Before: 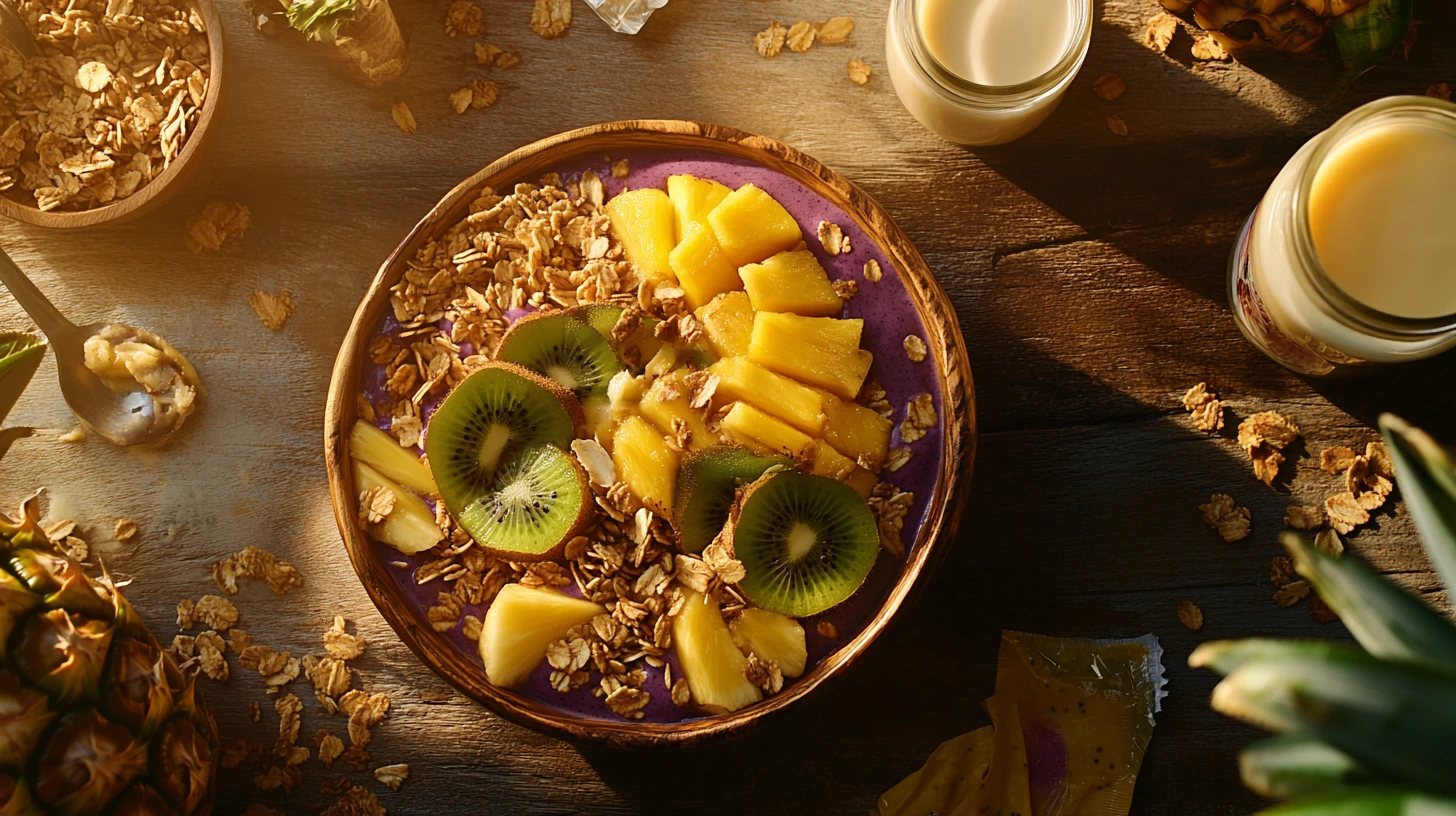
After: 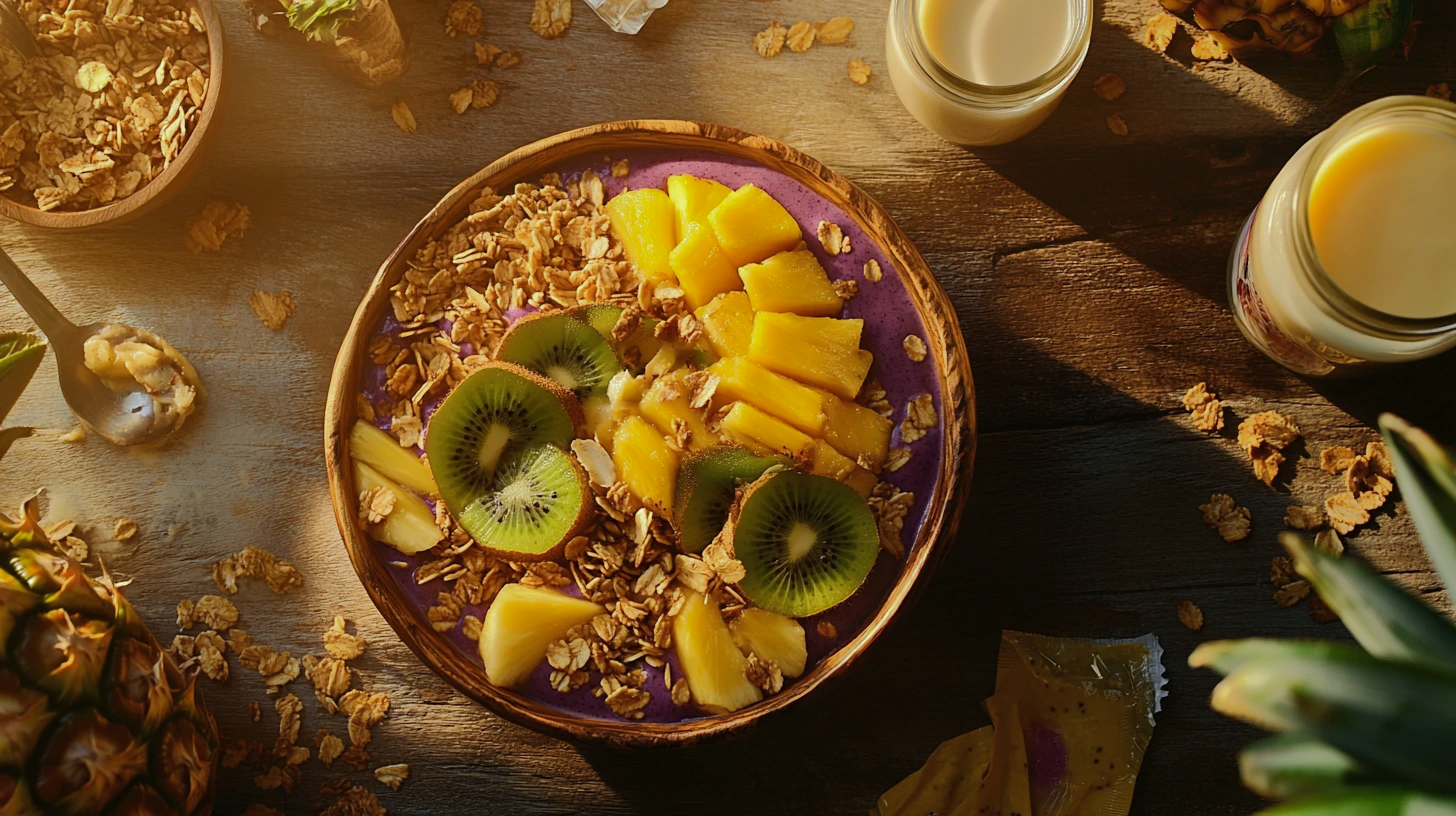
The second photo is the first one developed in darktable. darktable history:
shadows and highlights: shadows 25, highlights -70
white balance: red 0.978, blue 0.999
